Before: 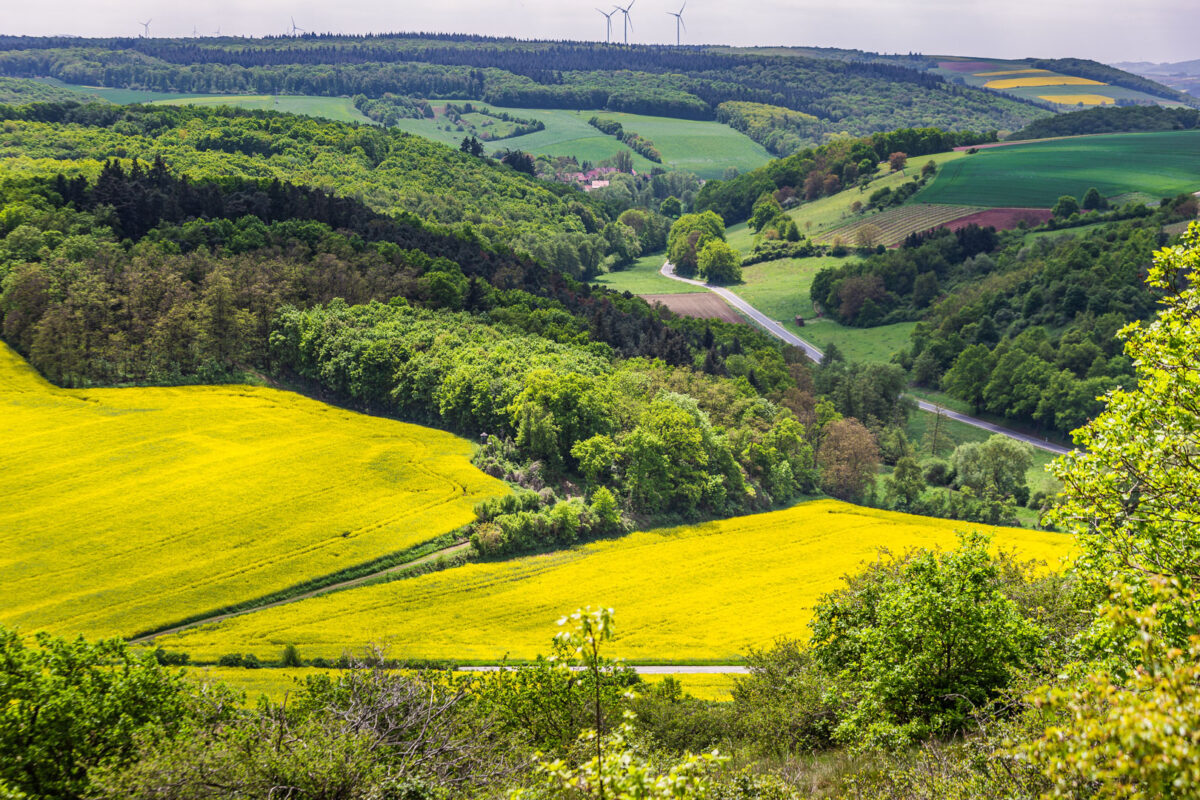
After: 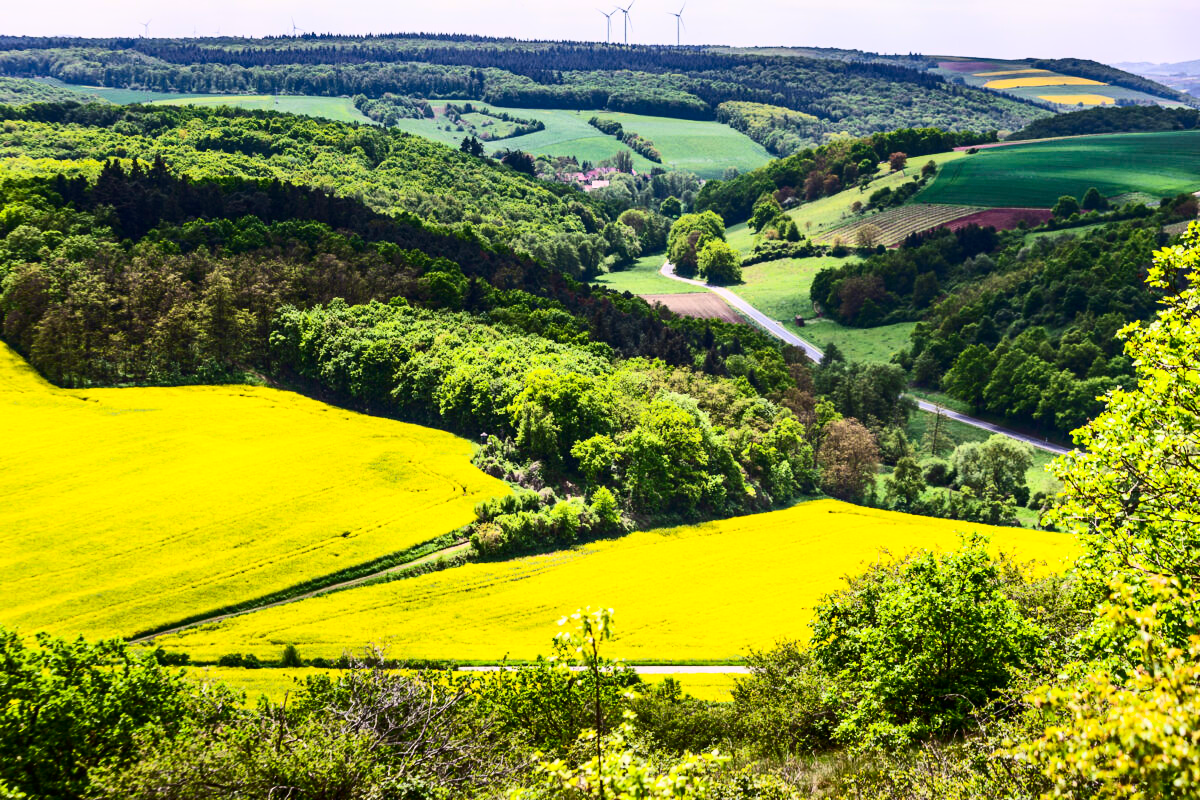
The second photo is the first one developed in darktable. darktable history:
contrast brightness saturation: contrast 0.404, brightness 0.052, saturation 0.253
